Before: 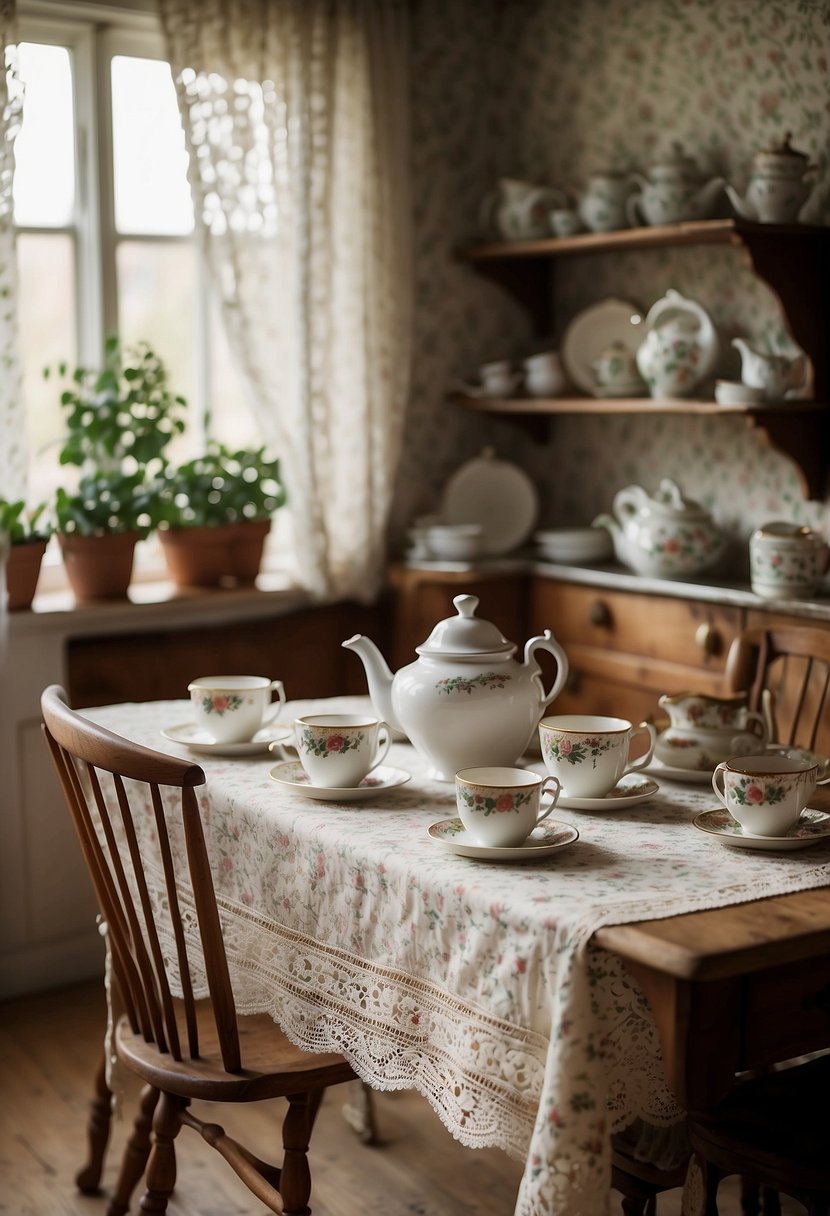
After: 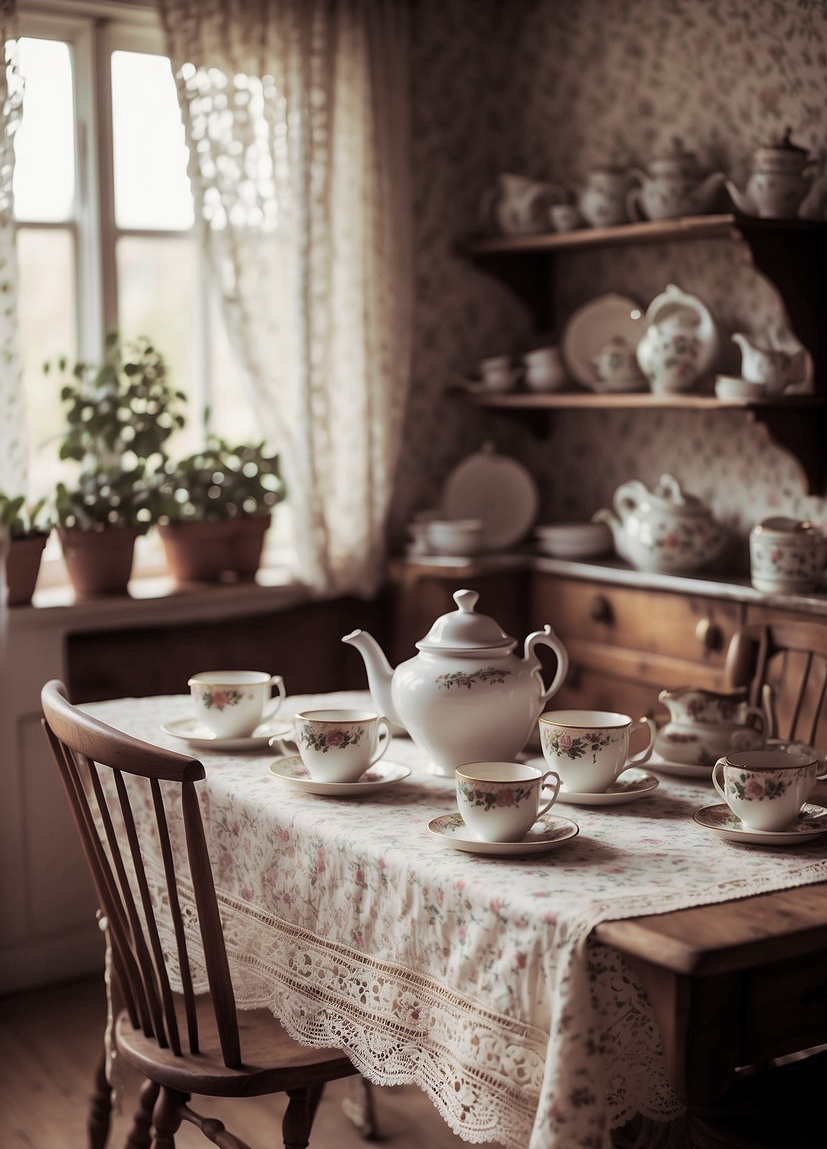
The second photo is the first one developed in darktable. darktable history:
crop: top 0.448%, right 0.264%, bottom 5.045%
split-toning: shadows › saturation 0.24, highlights › hue 54°, highlights › saturation 0.24
